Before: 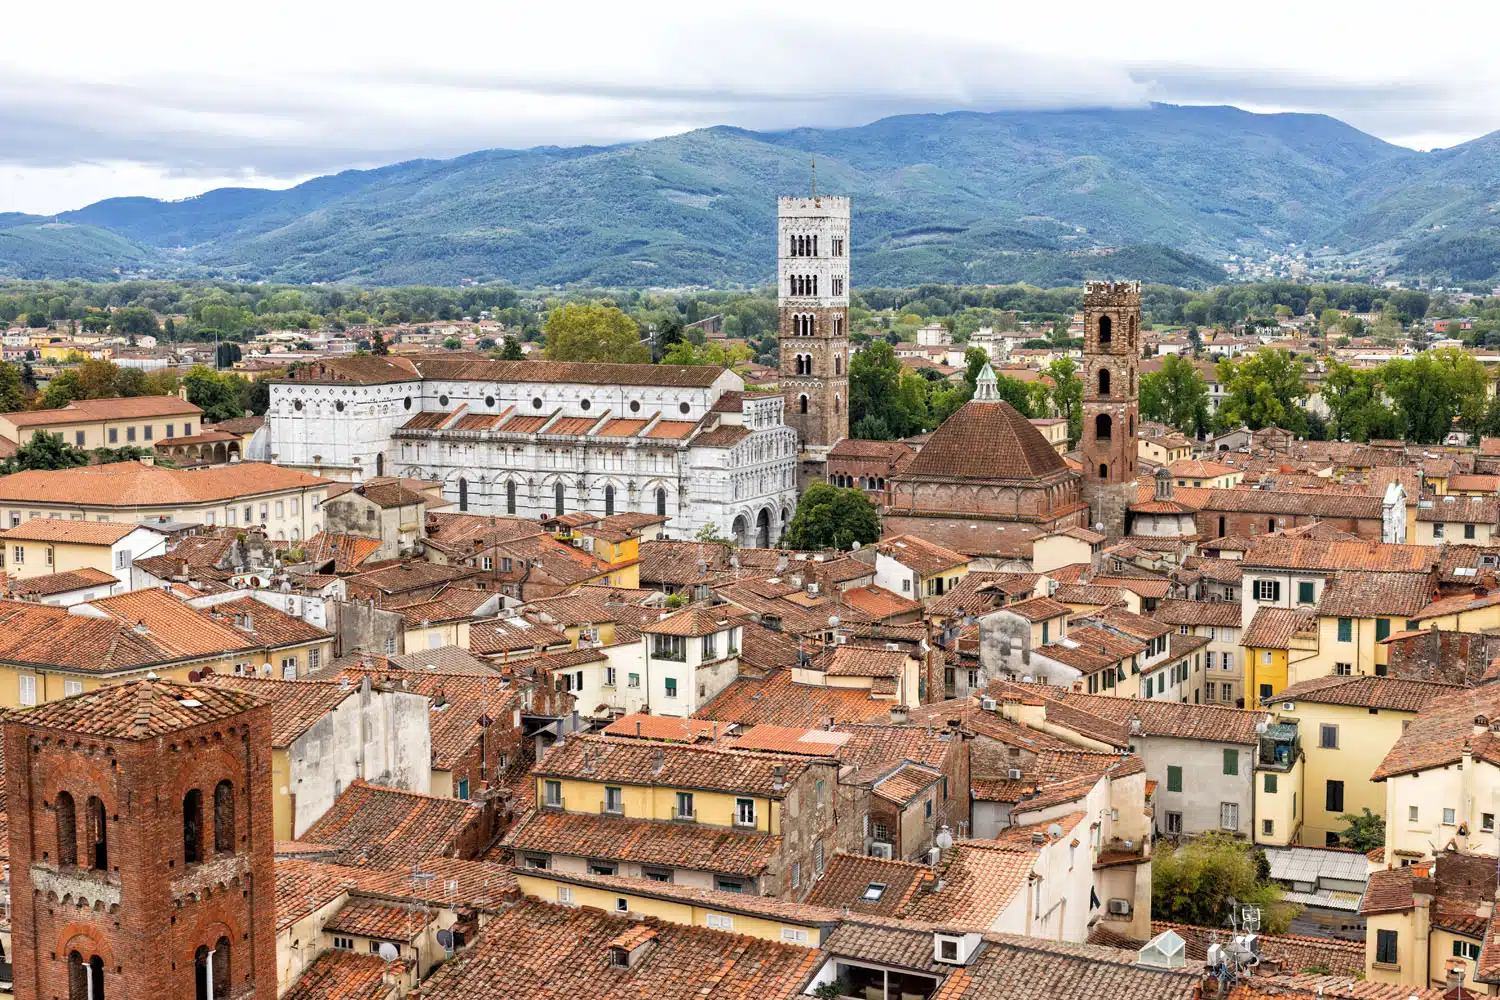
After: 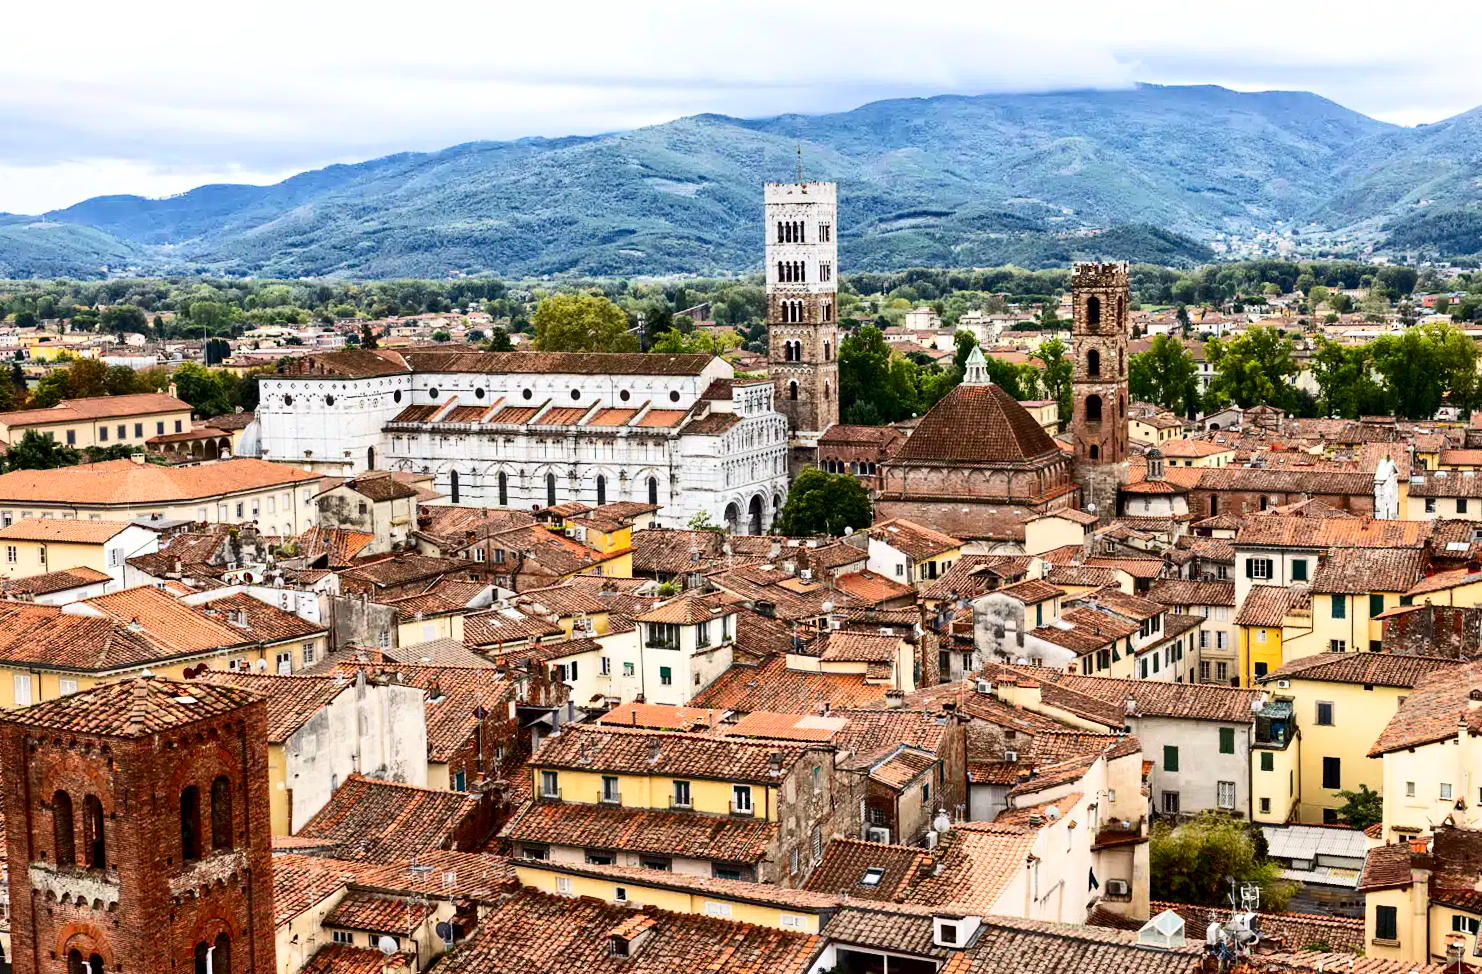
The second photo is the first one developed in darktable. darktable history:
contrast brightness saturation: contrast 0.32, brightness -0.08, saturation 0.17
rotate and perspective: rotation -1°, crop left 0.011, crop right 0.989, crop top 0.025, crop bottom 0.975
